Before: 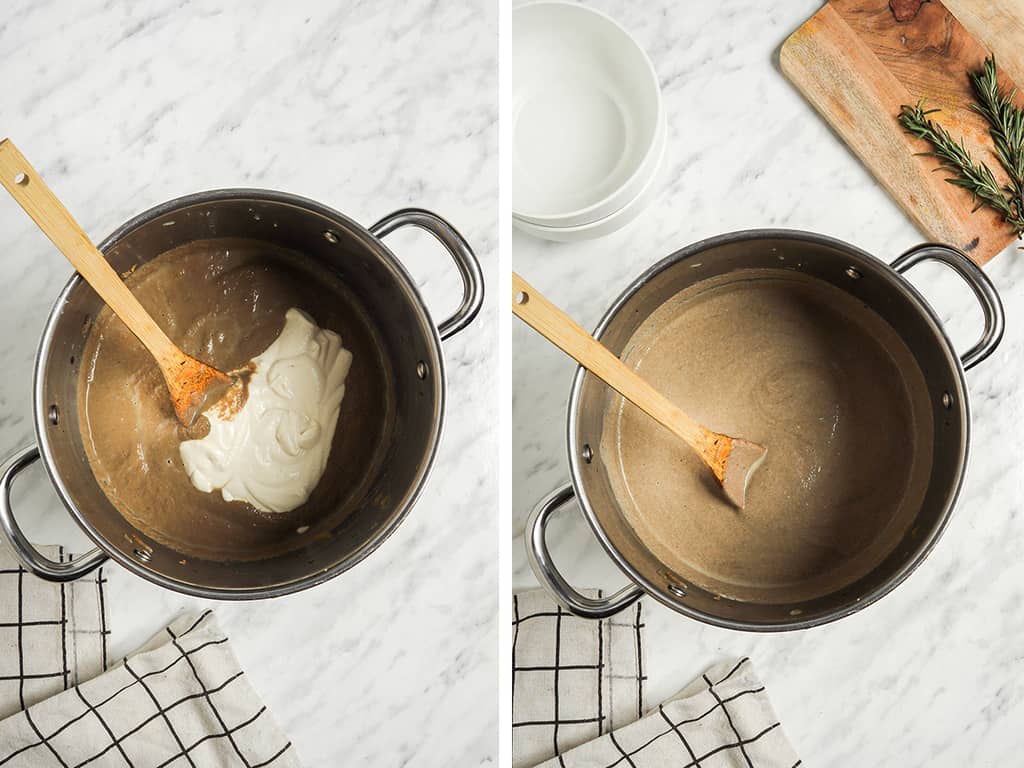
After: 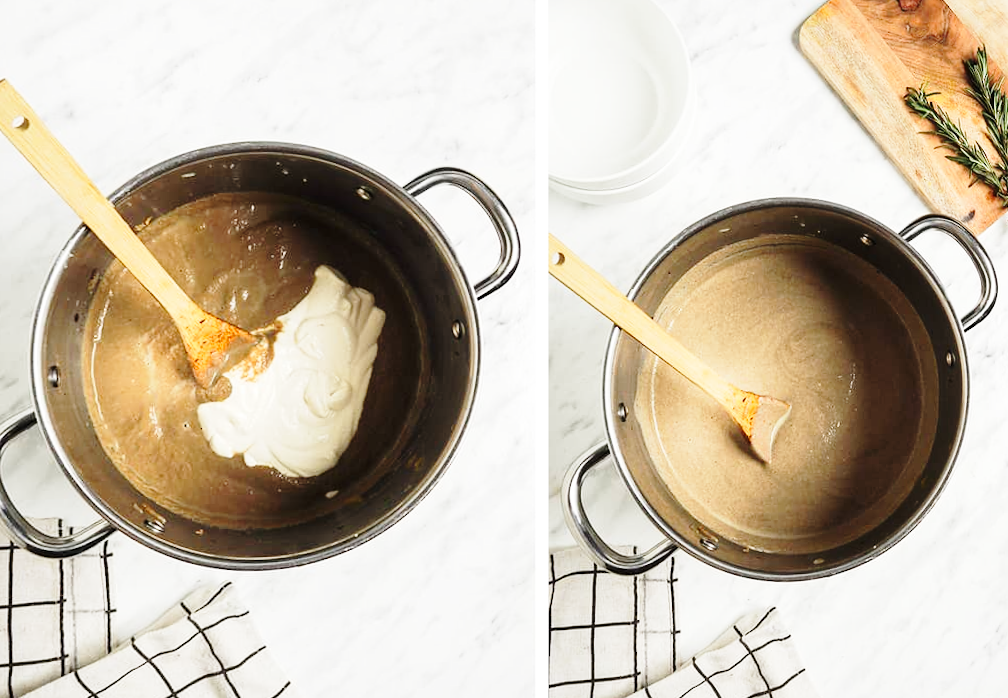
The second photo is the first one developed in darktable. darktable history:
rotate and perspective: rotation -0.013°, lens shift (vertical) -0.027, lens shift (horizontal) 0.178, crop left 0.016, crop right 0.989, crop top 0.082, crop bottom 0.918
base curve: curves: ch0 [(0, 0) (0.028, 0.03) (0.121, 0.232) (0.46, 0.748) (0.859, 0.968) (1, 1)], preserve colors none
